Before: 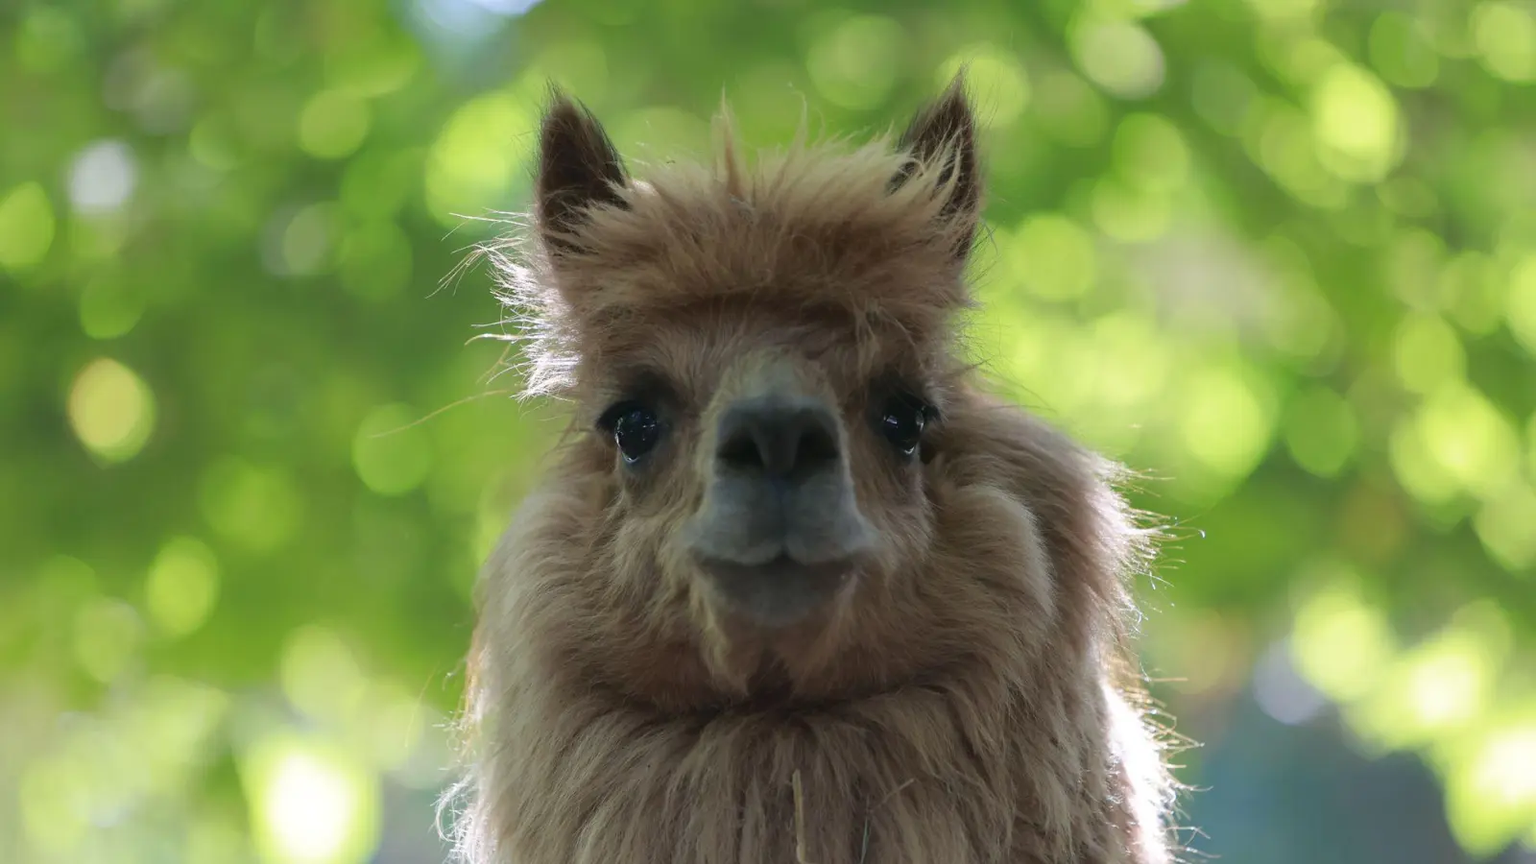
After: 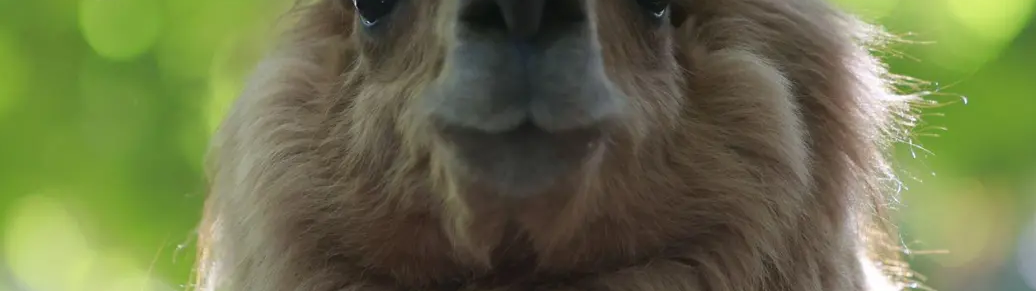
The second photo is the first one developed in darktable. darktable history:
crop: left 18.017%, top 50.763%, right 17.188%, bottom 16.82%
